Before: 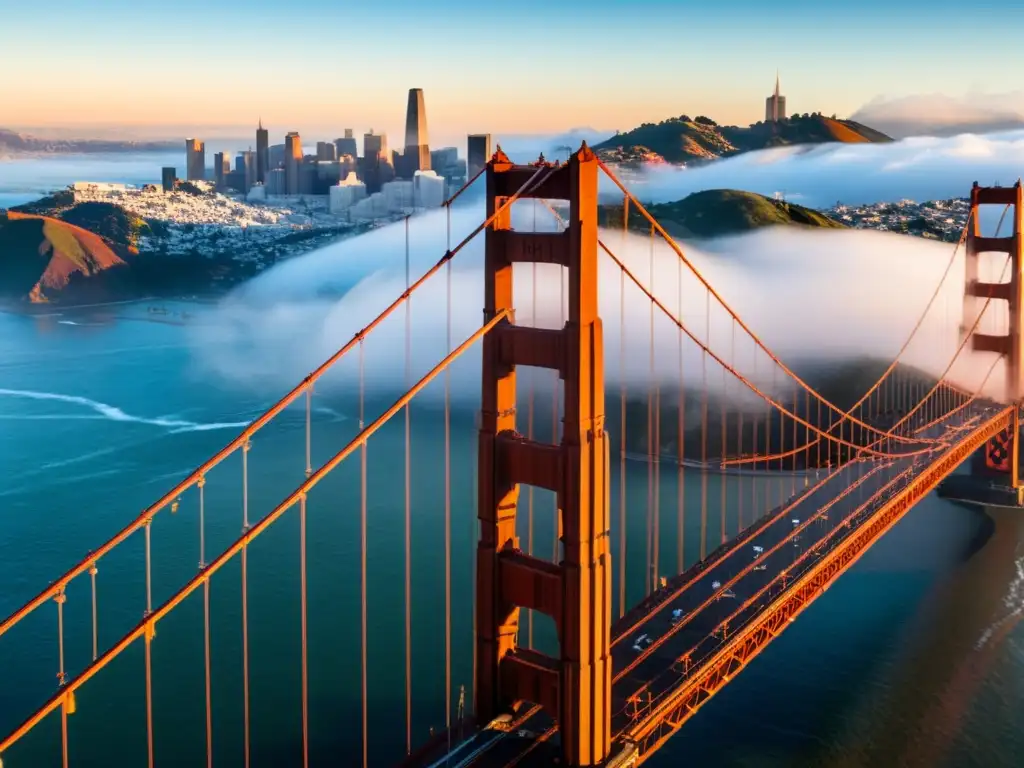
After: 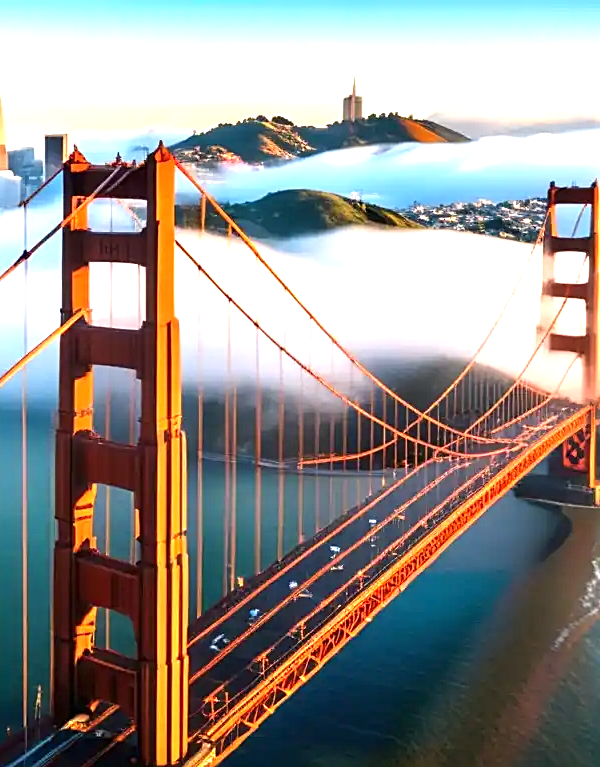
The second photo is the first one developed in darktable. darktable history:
sharpen: on, module defaults
crop: left 41.402%
exposure: black level correction 0, exposure 1.1 EV, compensate highlight preservation false
